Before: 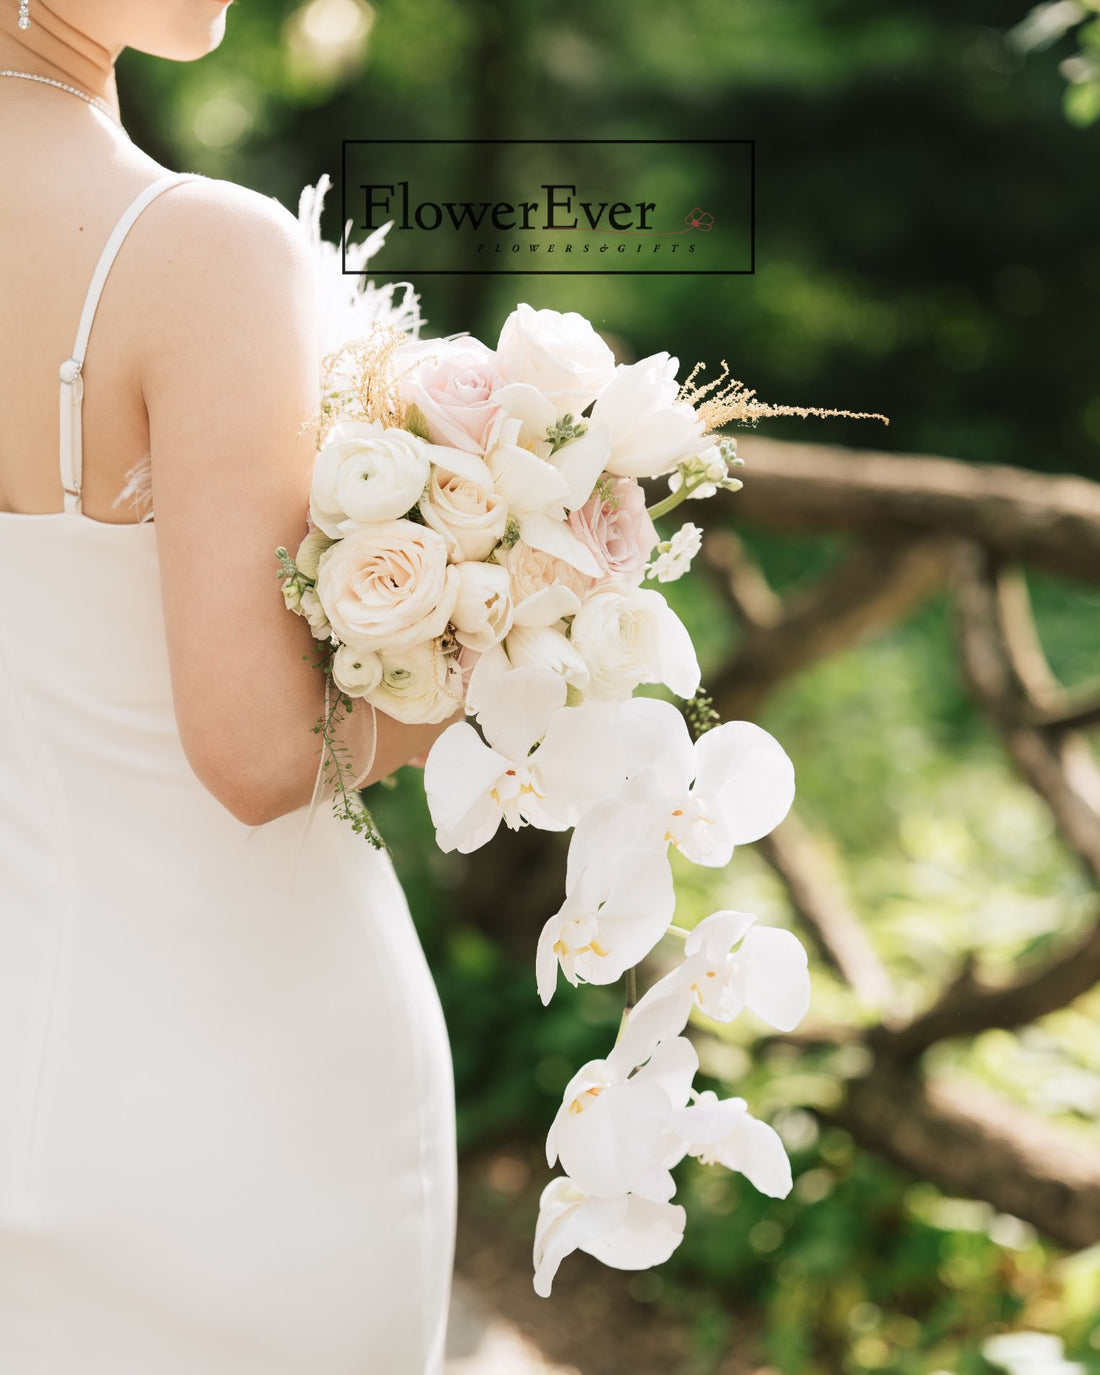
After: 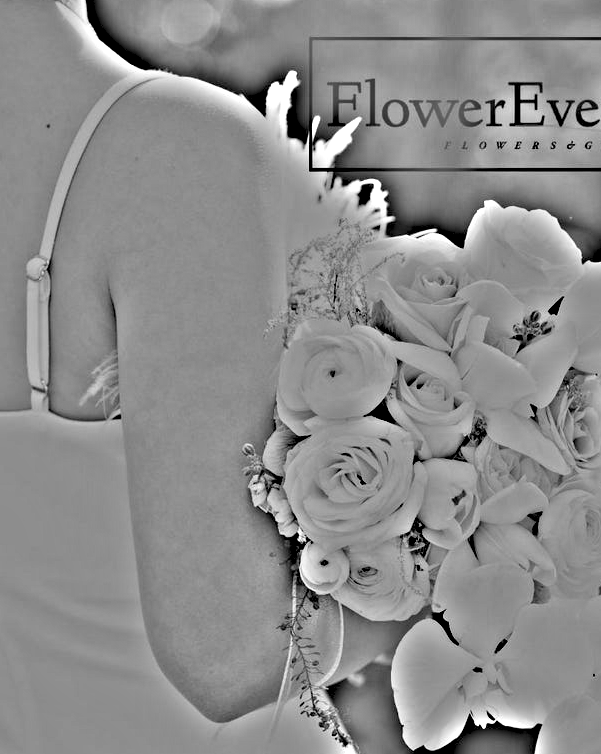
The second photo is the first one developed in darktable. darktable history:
crop and rotate: left 3.047%, top 7.509%, right 42.236%, bottom 37.598%
contrast brightness saturation: brightness 0.15
highpass: sharpness 49.79%, contrast boost 49.79%
